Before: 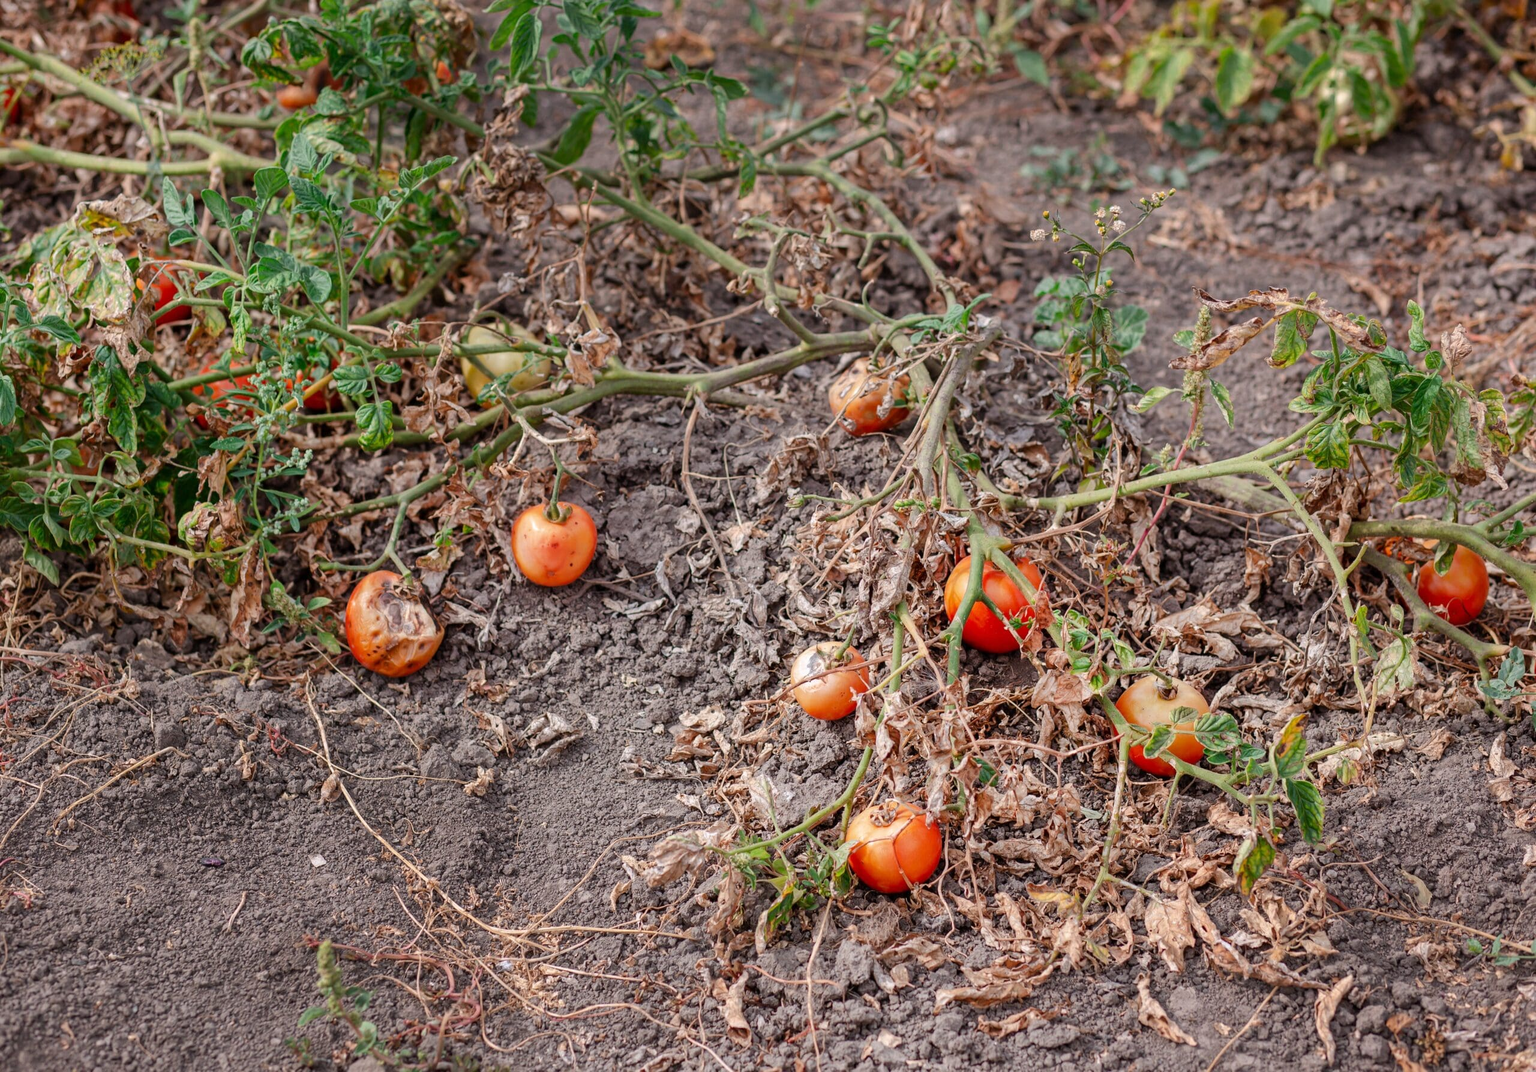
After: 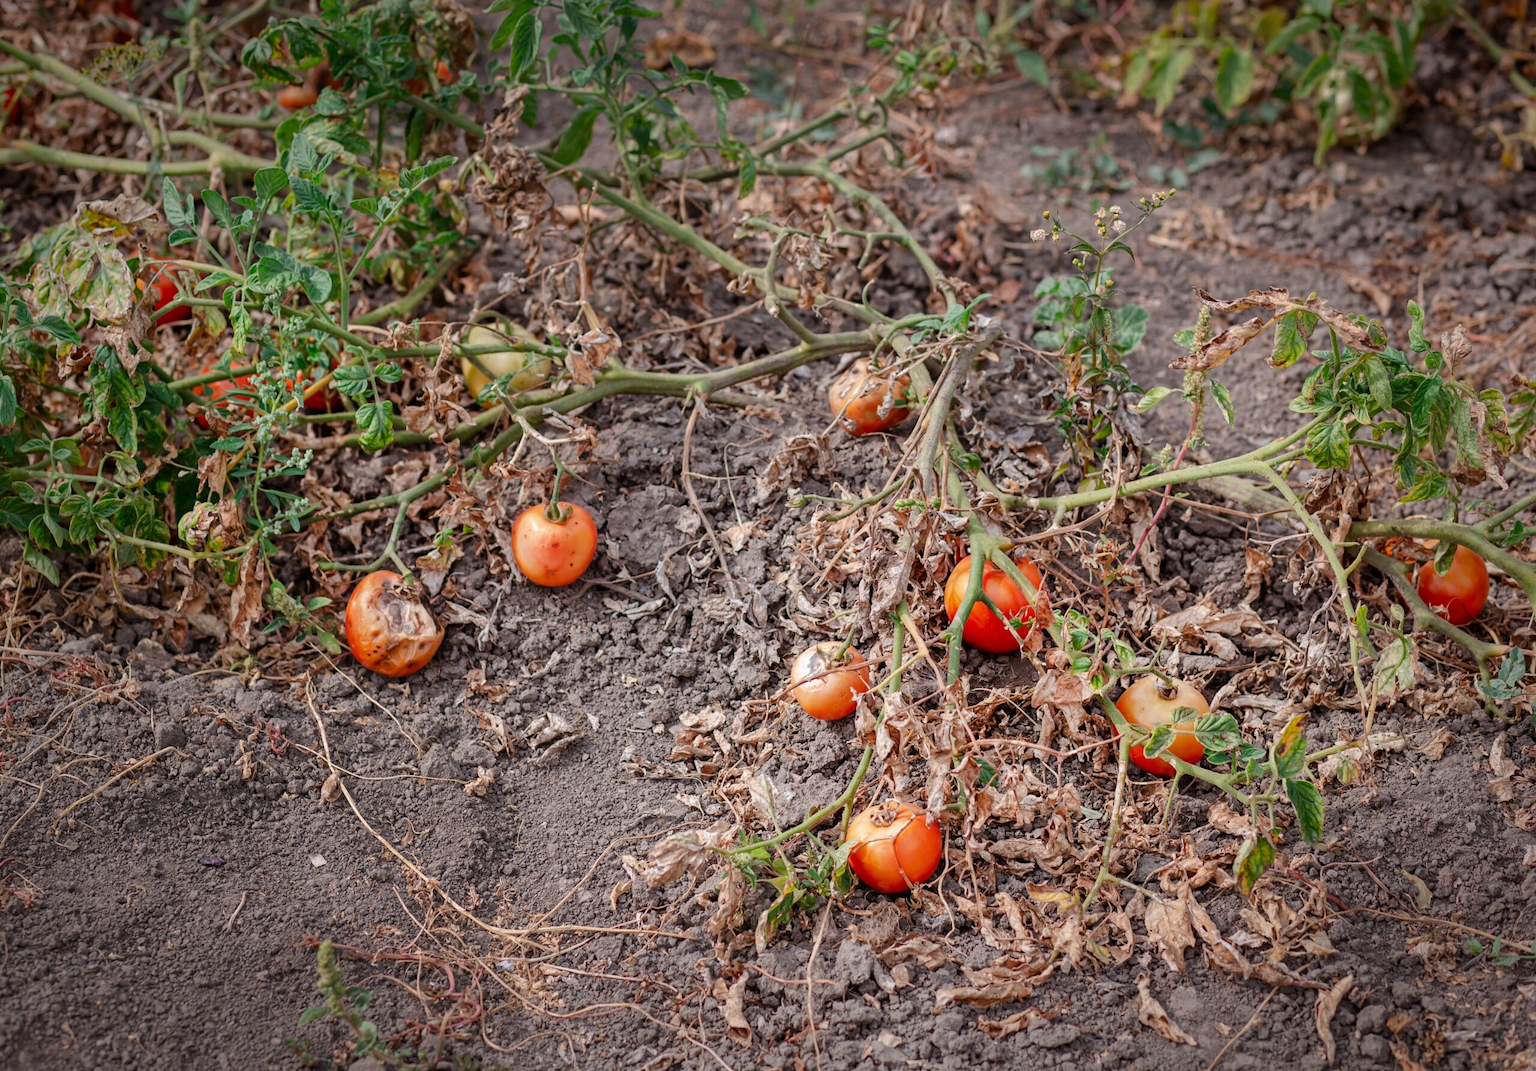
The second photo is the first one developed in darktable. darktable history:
vignetting: fall-off start 70.76%, saturation 0.037, width/height ratio 1.334
